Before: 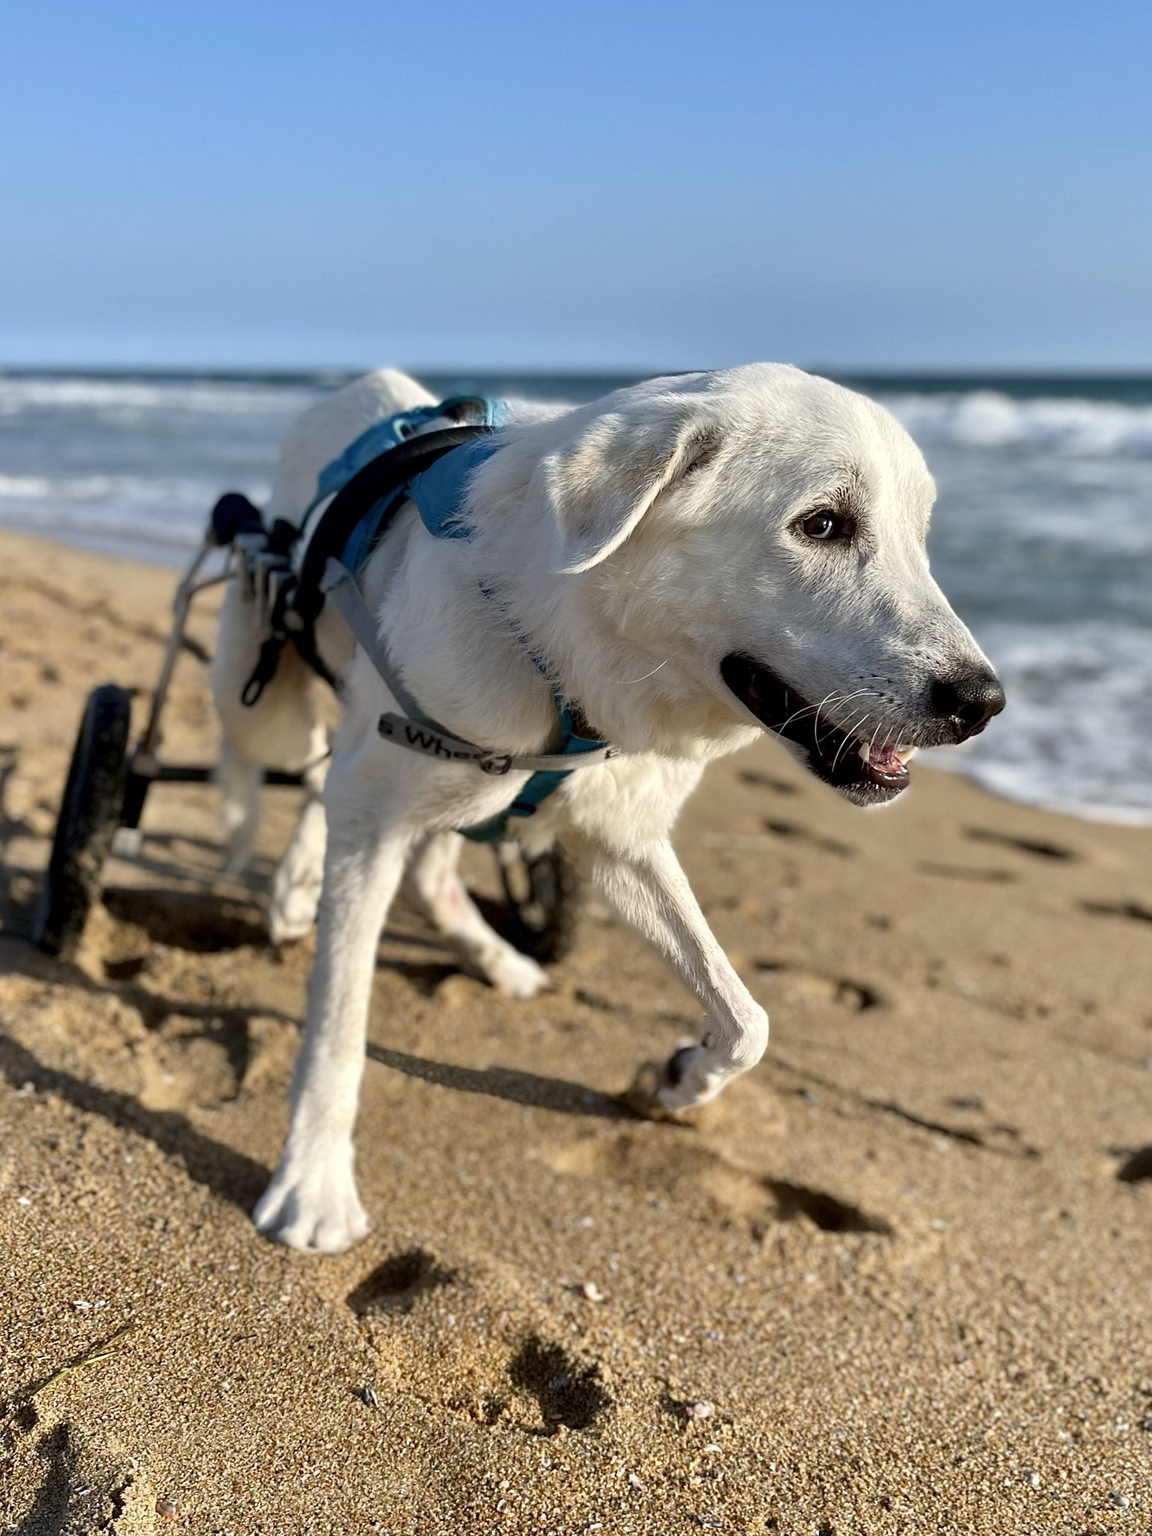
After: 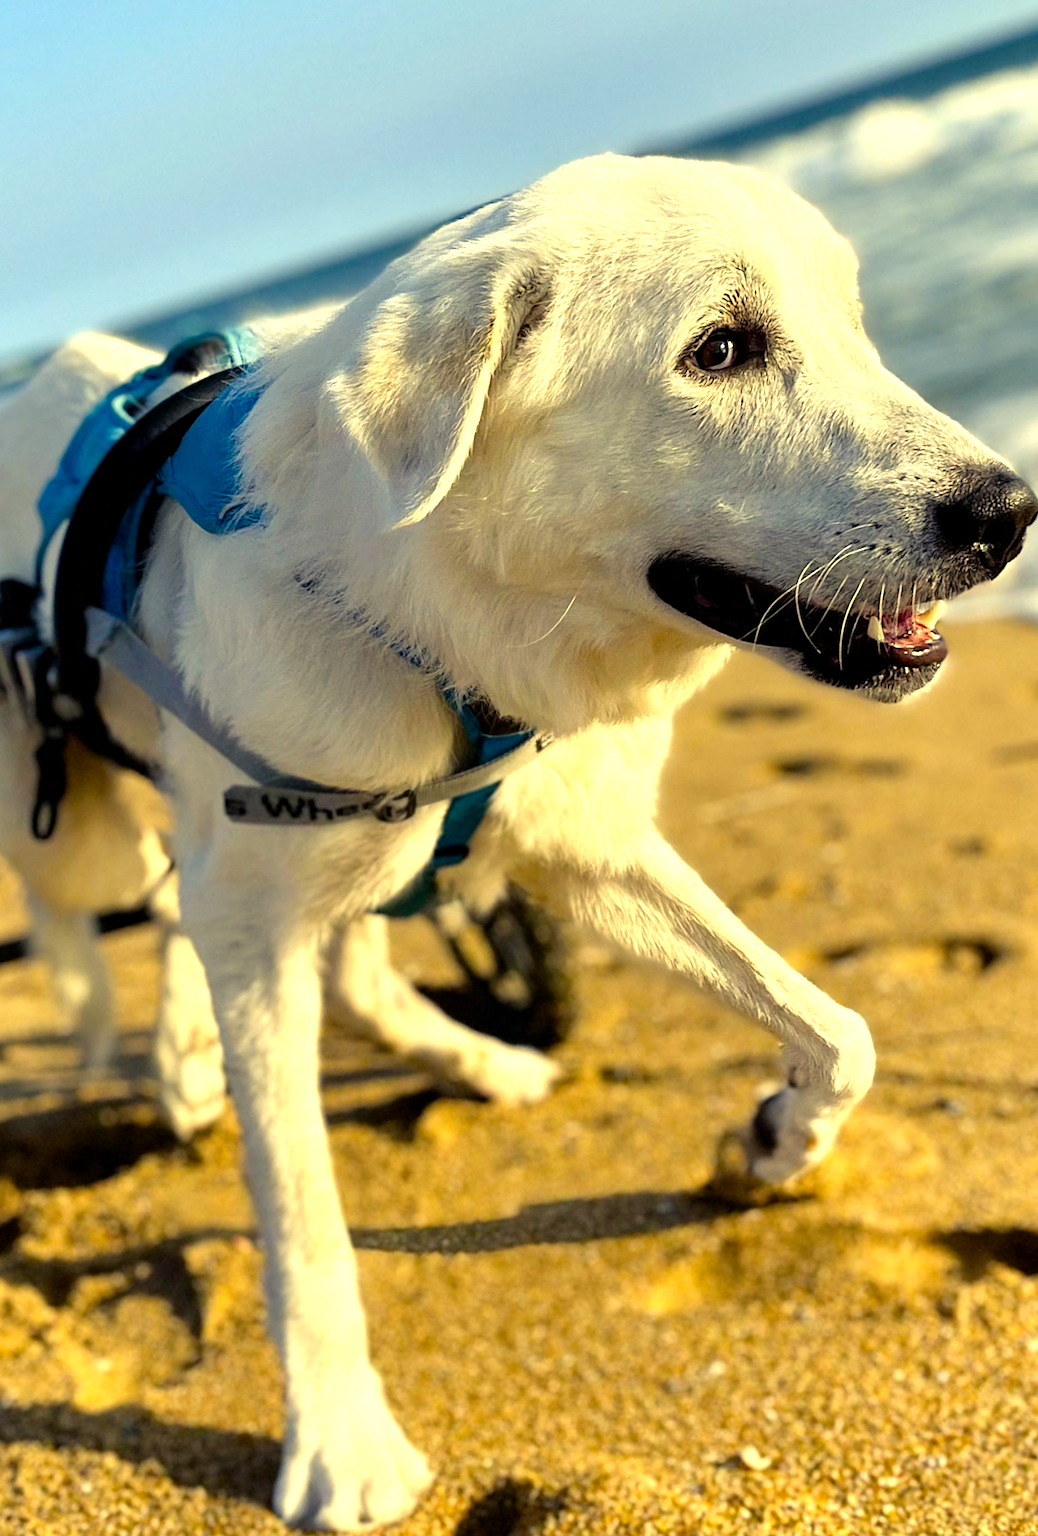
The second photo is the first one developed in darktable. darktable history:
color balance rgb: highlights gain › chroma 8.011%, highlights gain › hue 84.44°, perceptual saturation grading › global saturation 36.492%, perceptual saturation grading › shadows 35.966%
tone equalizer: -8 EV -0.742 EV, -7 EV -0.669 EV, -6 EV -0.616 EV, -5 EV -0.386 EV, -3 EV 0.373 EV, -2 EV 0.6 EV, -1 EV 0.696 EV, +0 EV 0.728 EV
crop and rotate: angle 18.43°, left 6.855%, right 3.876%, bottom 1.07%
exposure: compensate highlight preservation false
